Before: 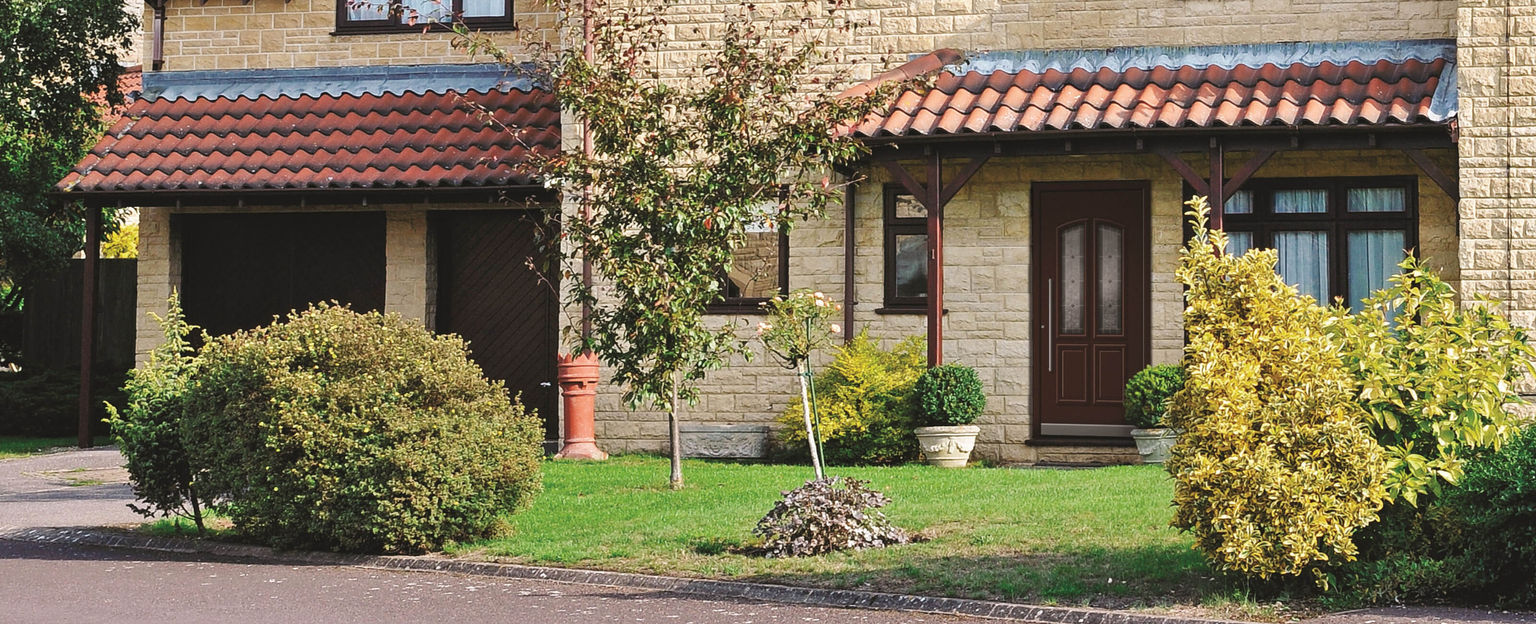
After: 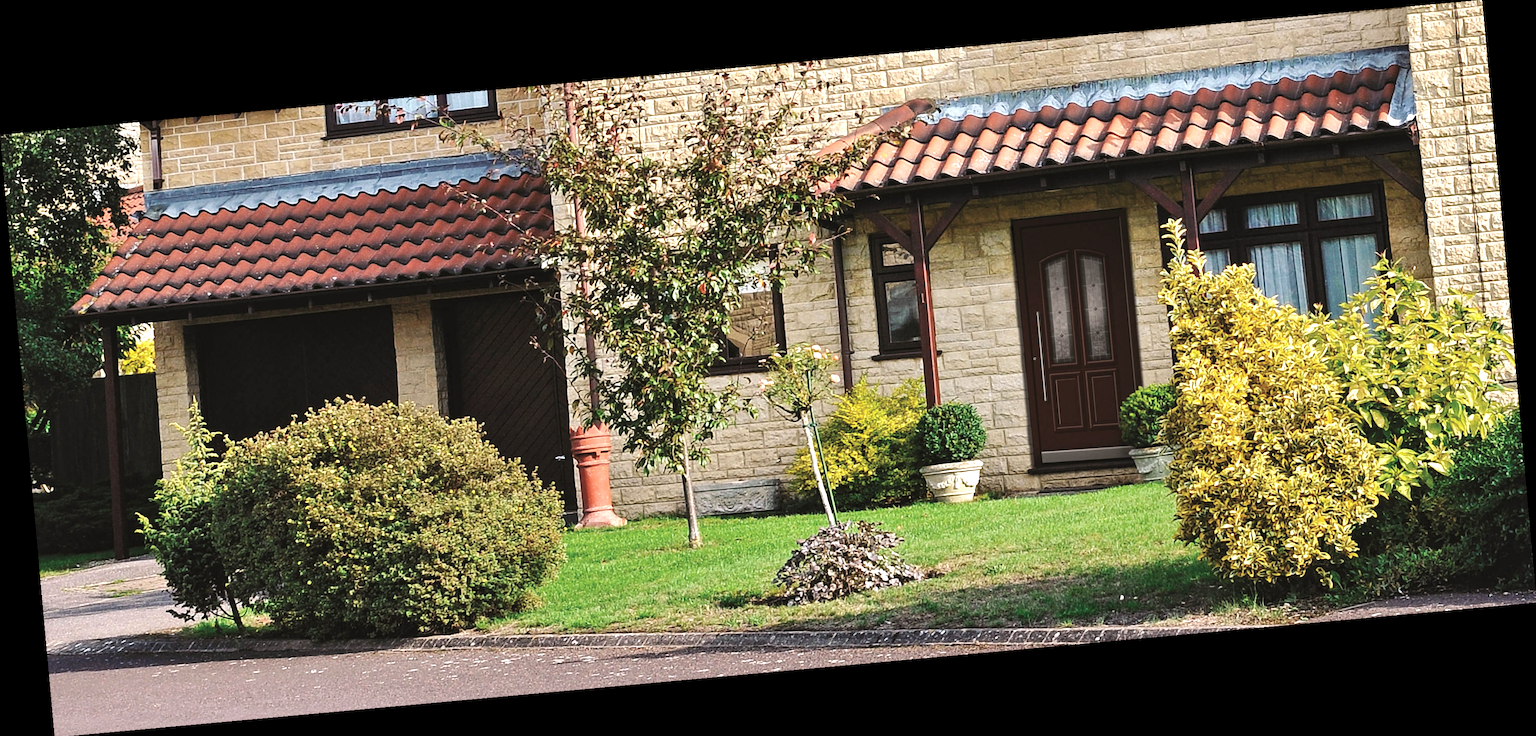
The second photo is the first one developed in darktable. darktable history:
tone equalizer: -8 EV -0.417 EV, -7 EV -0.389 EV, -6 EV -0.333 EV, -5 EV -0.222 EV, -3 EV 0.222 EV, -2 EV 0.333 EV, -1 EV 0.389 EV, +0 EV 0.417 EV, edges refinement/feathering 500, mask exposure compensation -1.57 EV, preserve details no
rotate and perspective: rotation -5.2°, automatic cropping off
local contrast: highlights 100%, shadows 100%, detail 120%, midtone range 0.2
